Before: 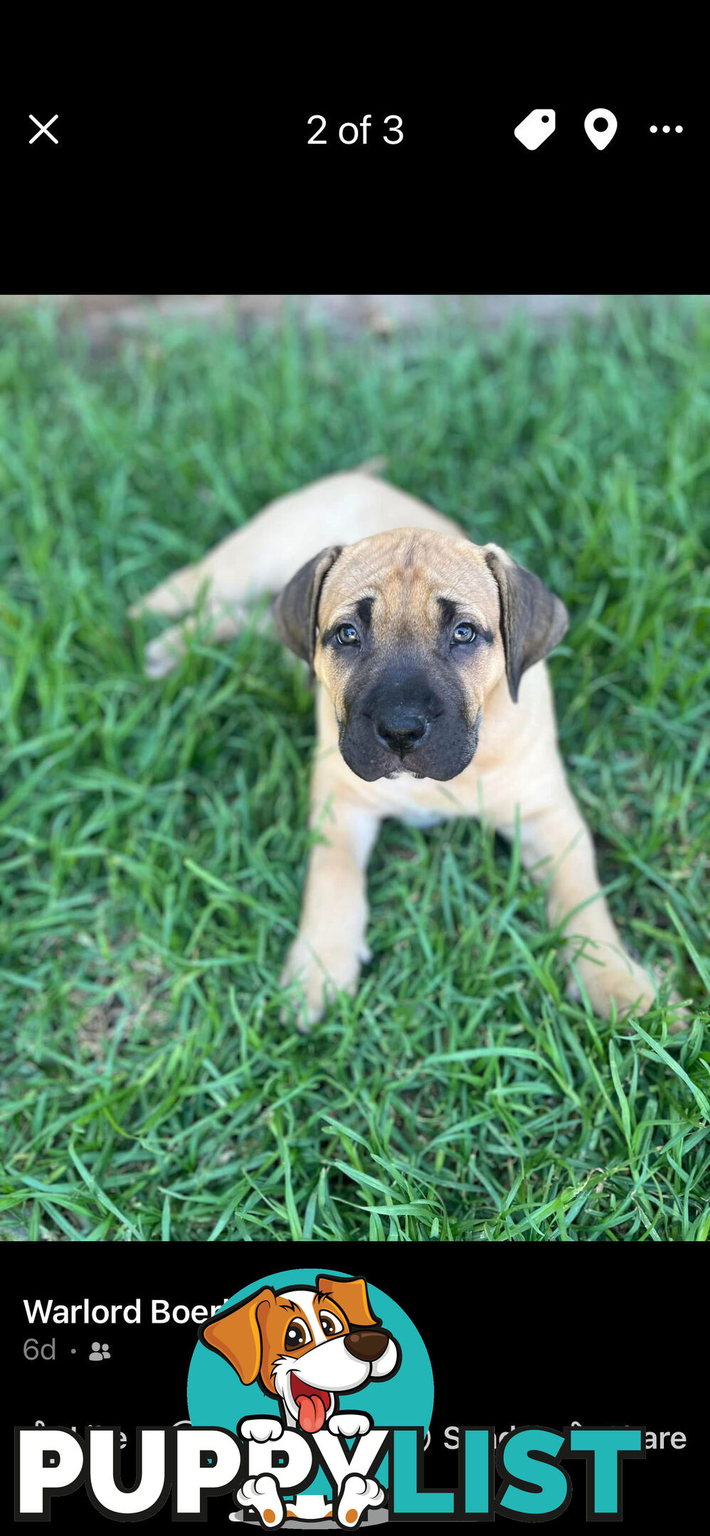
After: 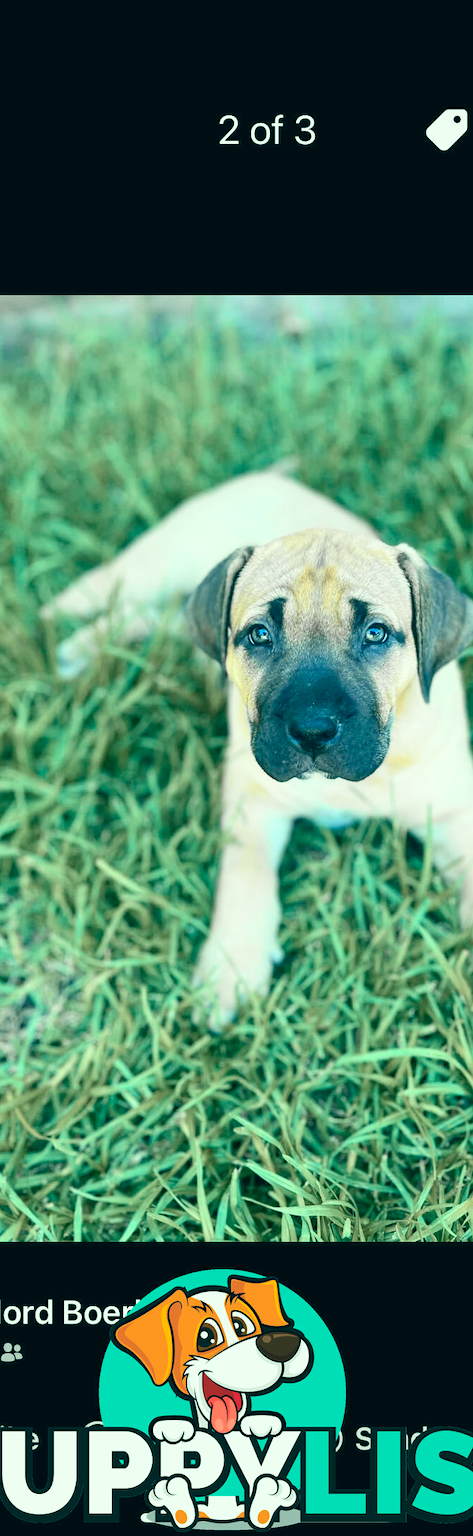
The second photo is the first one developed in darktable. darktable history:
exposure: compensate highlight preservation false
color zones: curves: ch1 [(0.29, 0.492) (0.373, 0.185) (0.509, 0.481)]; ch2 [(0.25, 0.462) (0.749, 0.457)]
crop and rotate: left 12.521%, right 20.758%
base curve: preserve colors none
color correction: highlights a* -19.56, highlights b* 9.8, shadows a* -19.78, shadows b* -11.19
contrast brightness saturation: contrast 0.198, brightness 0.163, saturation 0.225
